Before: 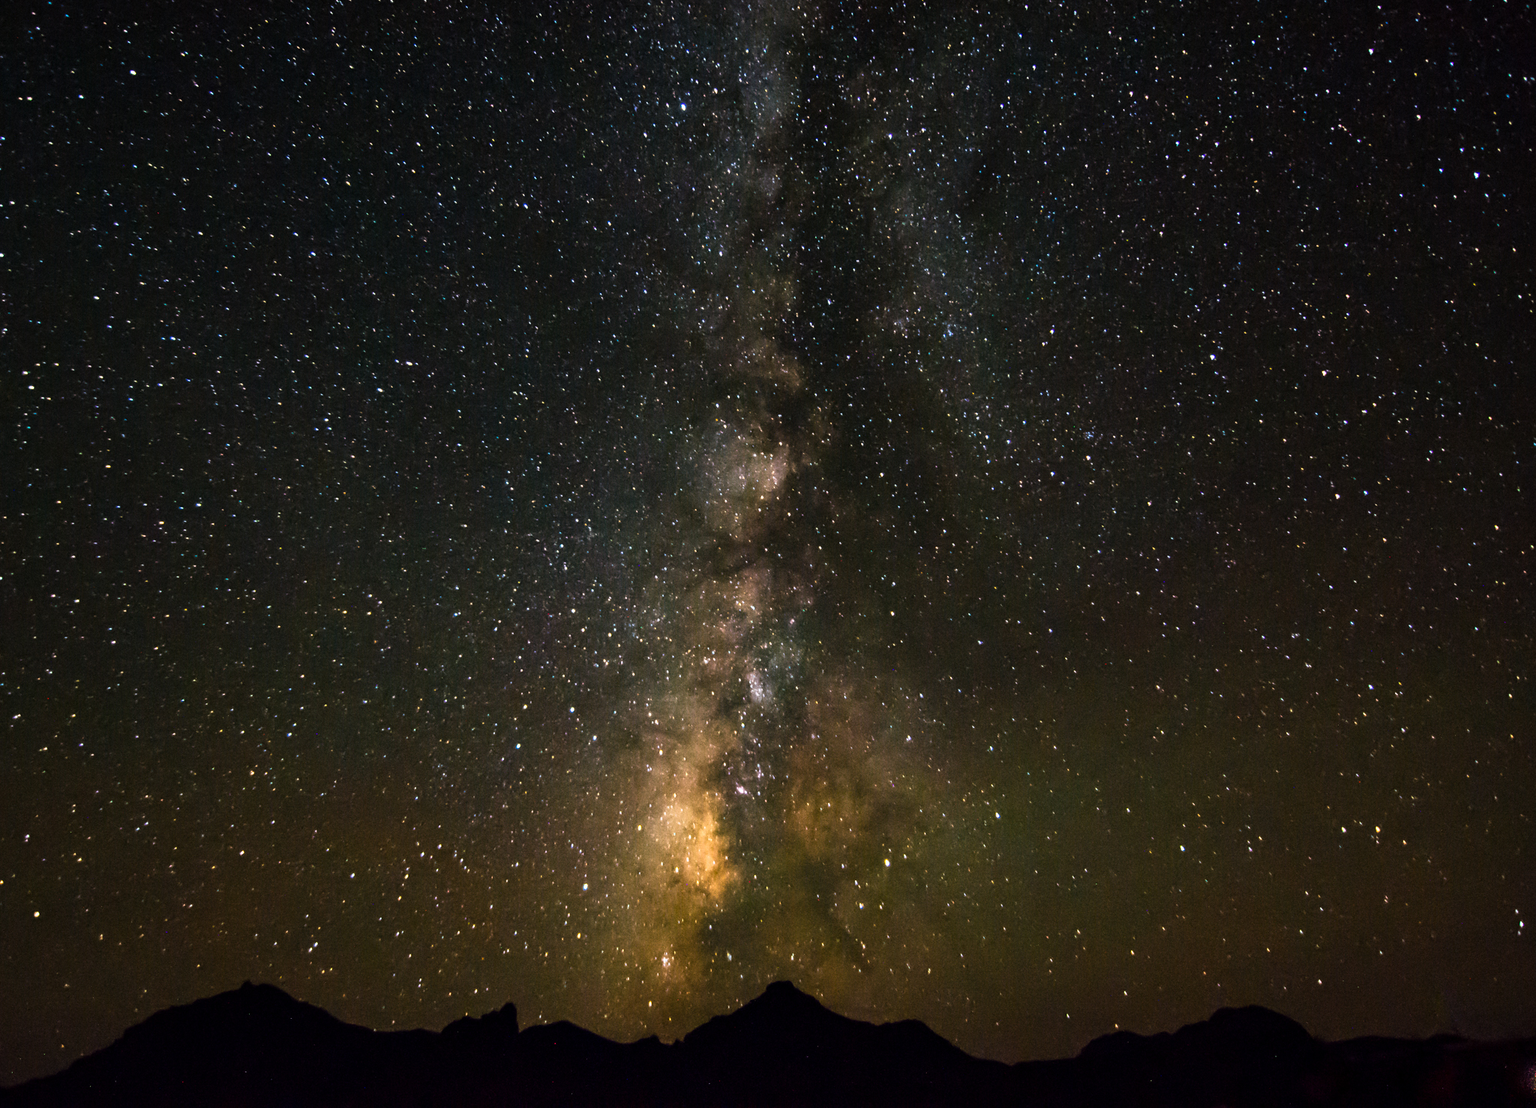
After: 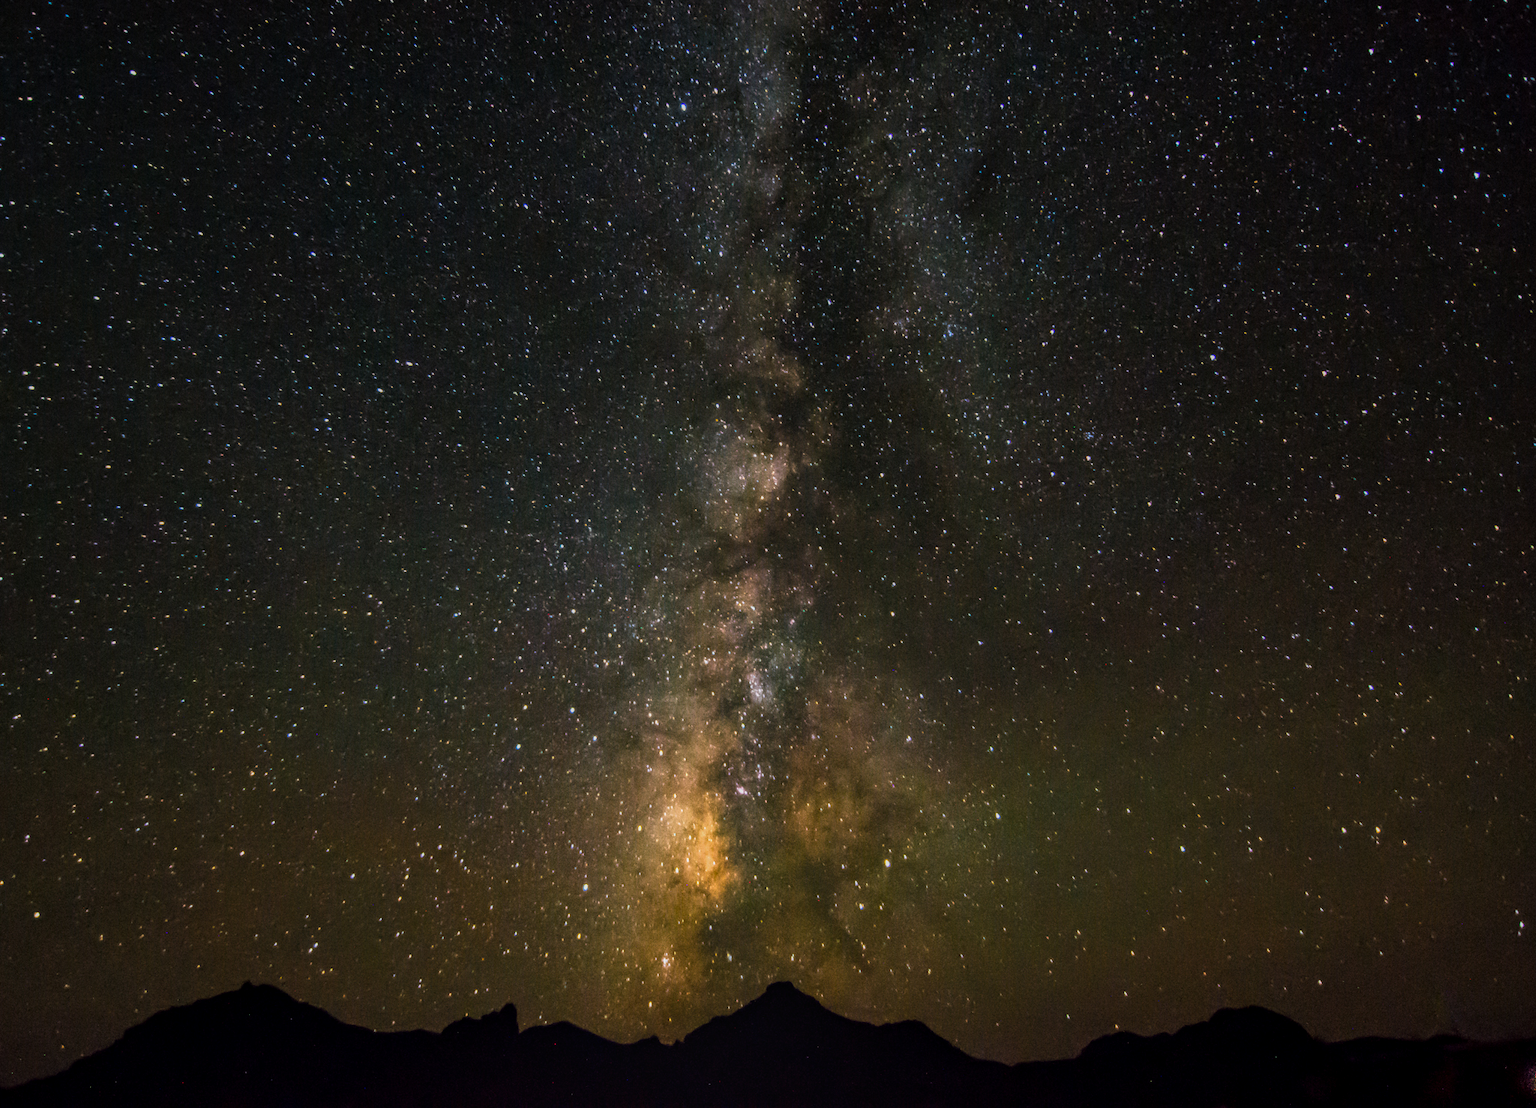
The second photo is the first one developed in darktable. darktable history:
local contrast: highlights 73%, shadows 15%, midtone range 0.197
tone equalizer: on, module defaults
